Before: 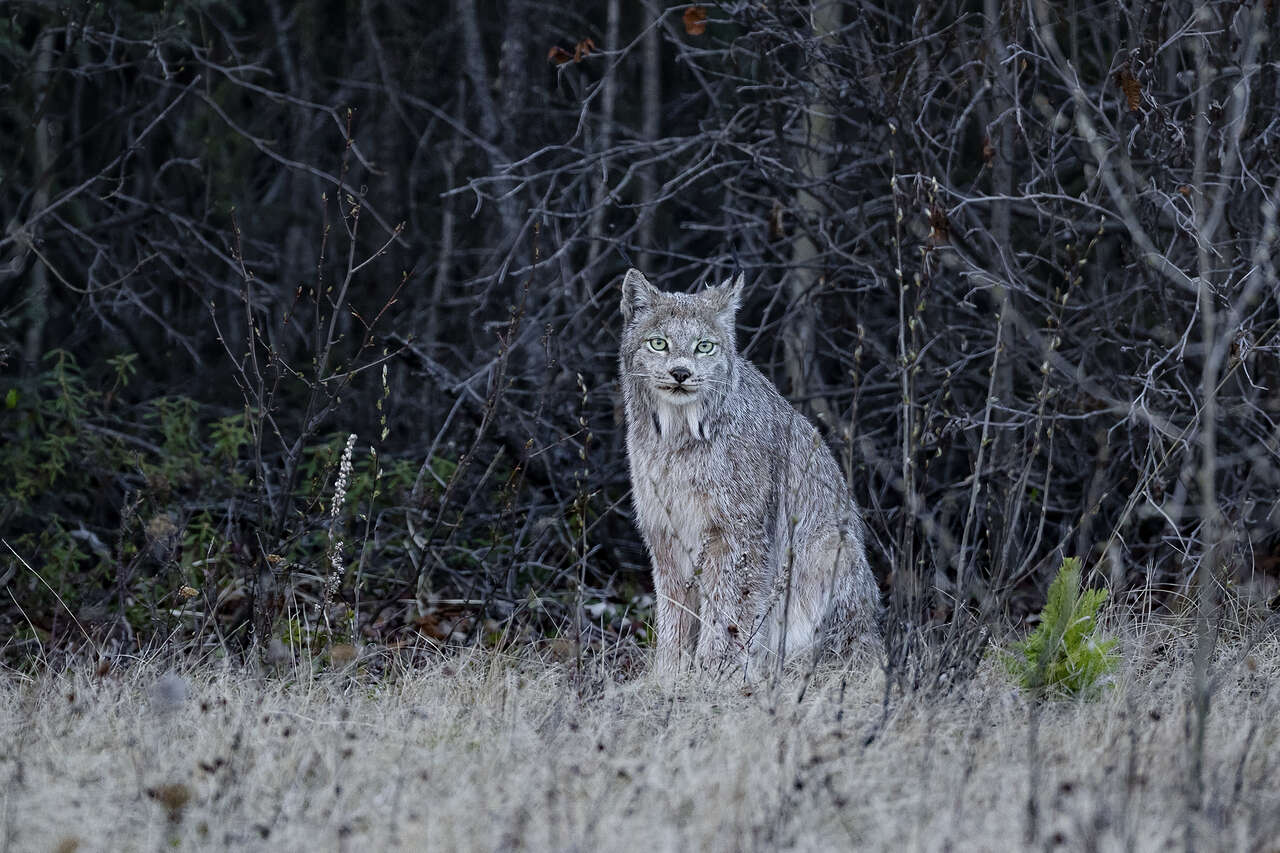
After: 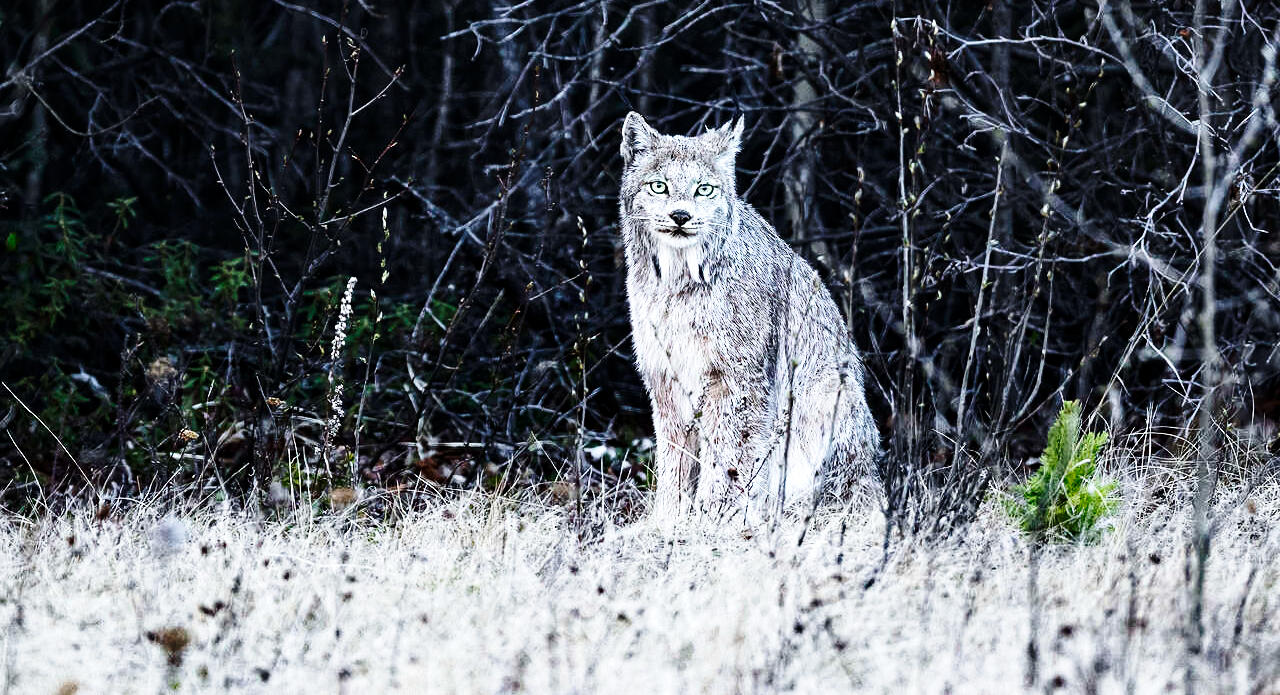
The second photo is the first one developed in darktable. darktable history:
tone equalizer: -8 EV -1.08 EV, -7 EV -1.01 EV, -6 EV -0.867 EV, -5 EV -0.578 EV, -3 EV 0.578 EV, -2 EV 0.867 EV, -1 EV 1.01 EV, +0 EV 1.08 EV, edges refinement/feathering 500, mask exposure compensation -1.57 EV, preserve details no
crop and rotate: top 18.507%
base curve: curves: ch0 [(0, 0) (0.028, 0.03) (0.121, 0.232) (0.46, 0.748) (0.859, 0.968) (1, 1)], preserve colors none
